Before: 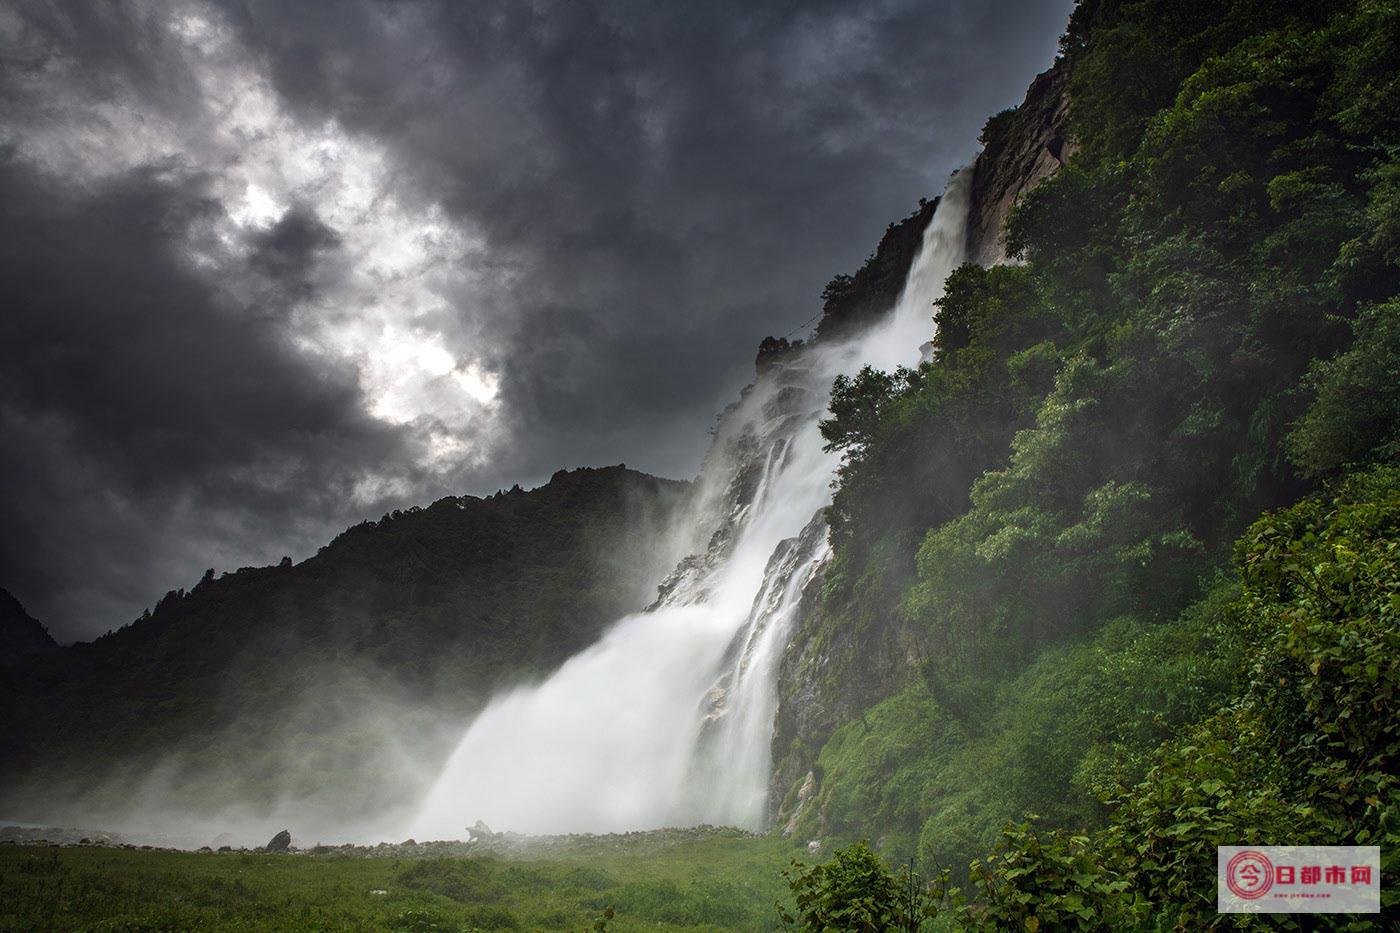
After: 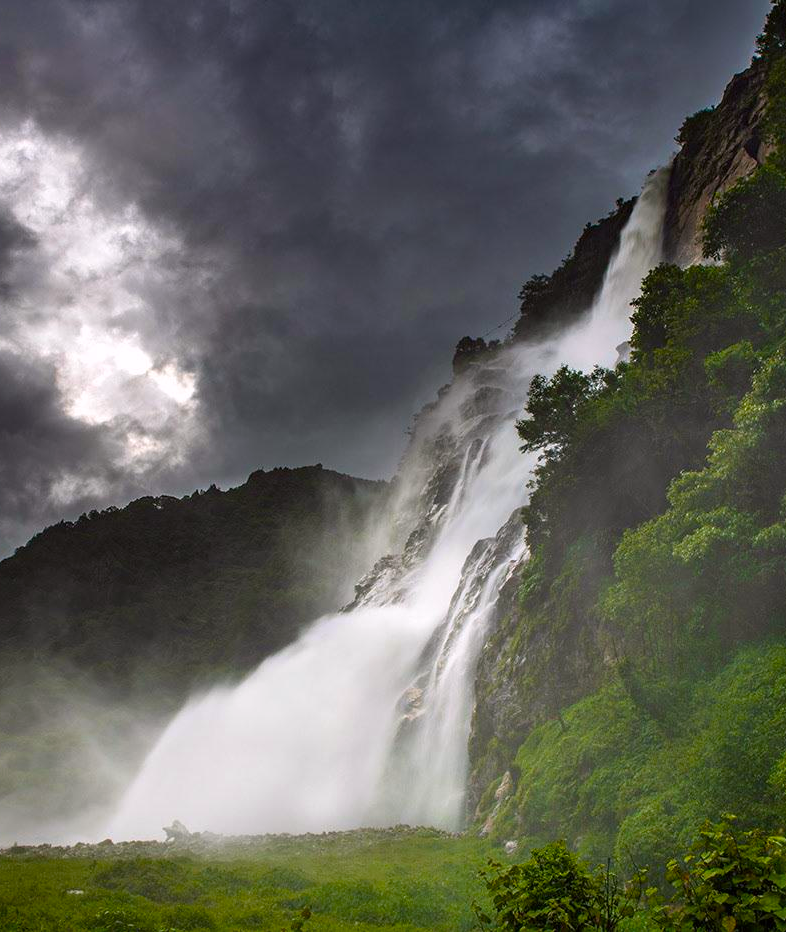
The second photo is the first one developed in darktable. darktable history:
color correction: highlights a* 3.12, highlights b* -1.55, shadows a* -0.101, shadows b* 2.52, saturation 0.98
crop: left 21.674%, right 22.086%
color balance rgb: linear chroma grading › global chroma 15%, perceptual saturation grading › global saturation 30%
